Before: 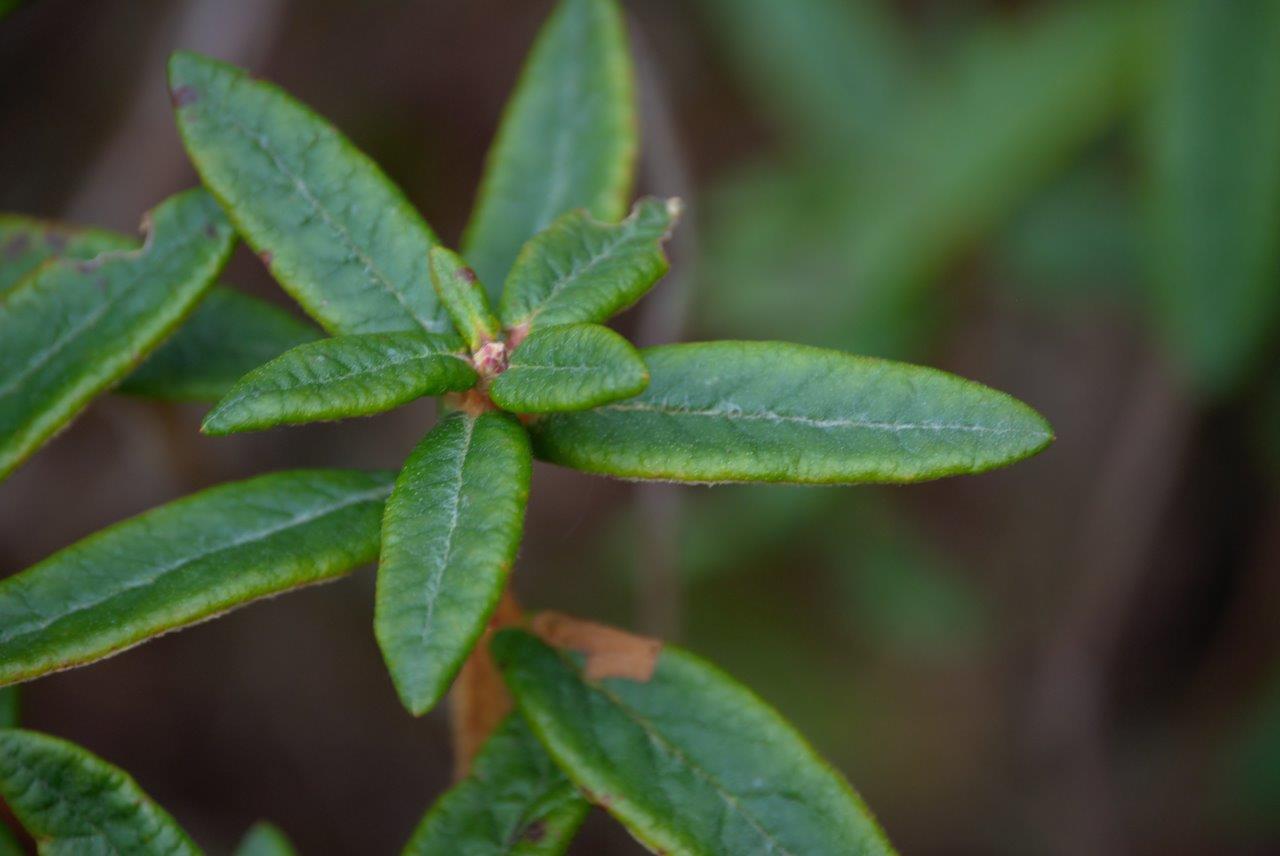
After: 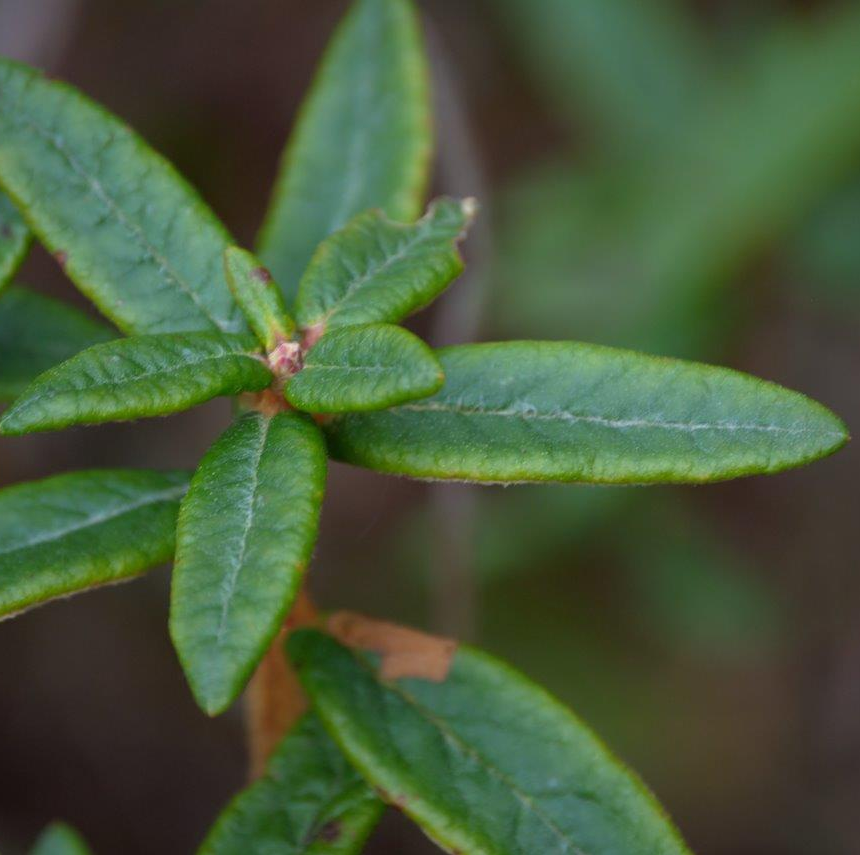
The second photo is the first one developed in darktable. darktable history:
crop and rotate: left 16.065%, right 16.746%
